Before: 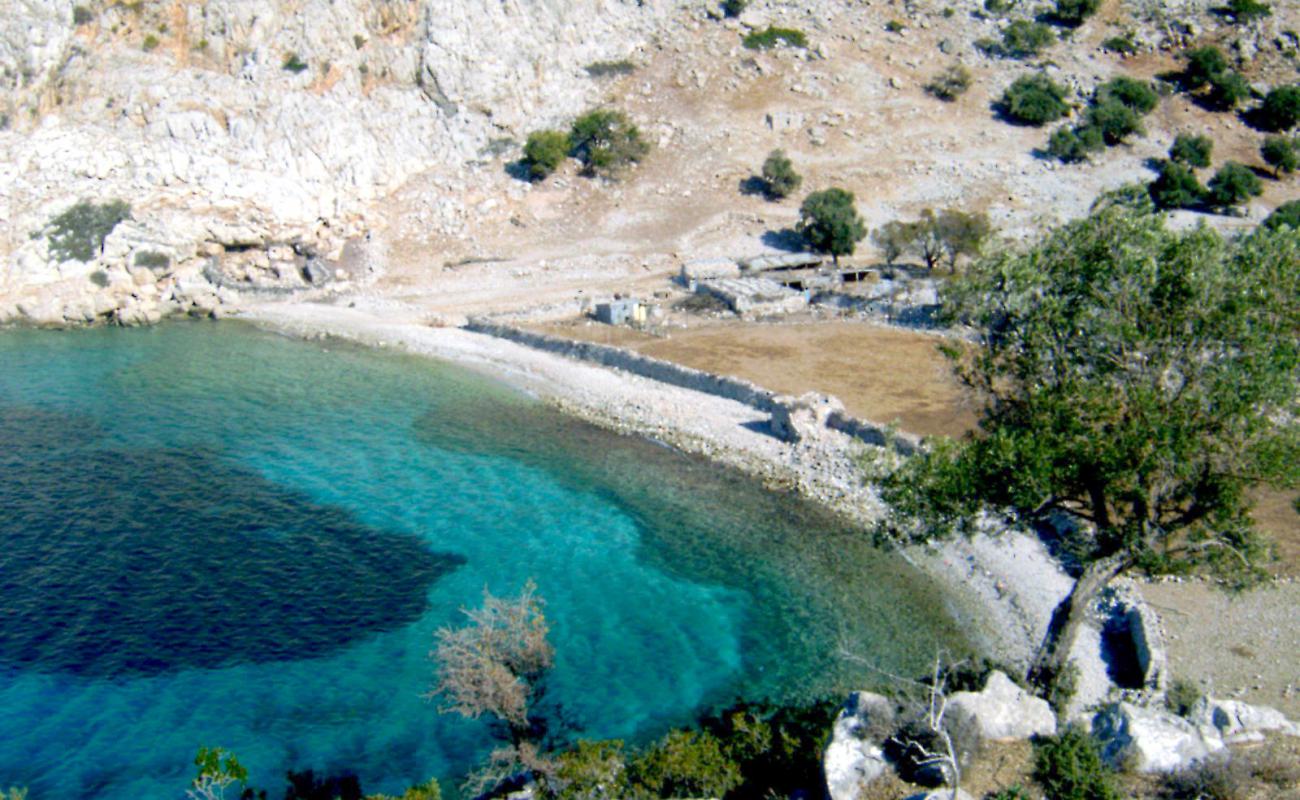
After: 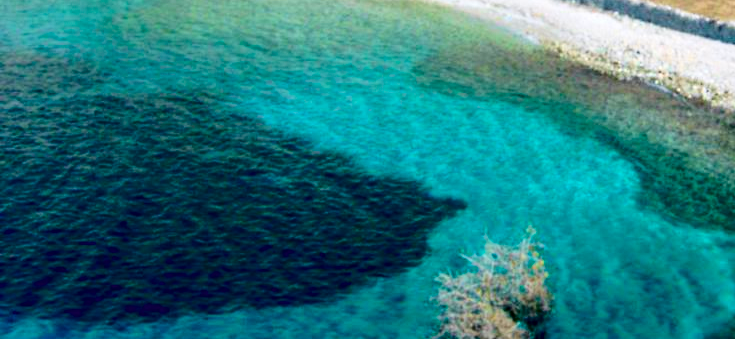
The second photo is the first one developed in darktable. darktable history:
local contrast: on, module defaults
tone curve: curves: ch0 [(0, 0.023) (0.132, 0.075) (0.256, 0.2) (0.454, 0.495) (0.708, 0.78) (0.844, 0.896) (1, 0.98)]; ch1 [(0, 0) (0.37, 0.308) (0.478, 0.46) (0.499, 0.5) (0.513, 0.508) (0.526, 0.533) (0.59, 0.612) (0.764, 0.804) (1, 1)]; ch2 [(0, 0) (0.312, 0.313) (0.461, 0.454) (0.48, 0.477) (0.503, 0.5) (0.526, 0.54) (0.564, 0.595) (0.631, 0.676) (0.713, 0.767) (0.985, 0.966)], color space Lab, independent channels, preserve colors none
crop: top 44.398%, right 43.416%, bottom 13.167%
